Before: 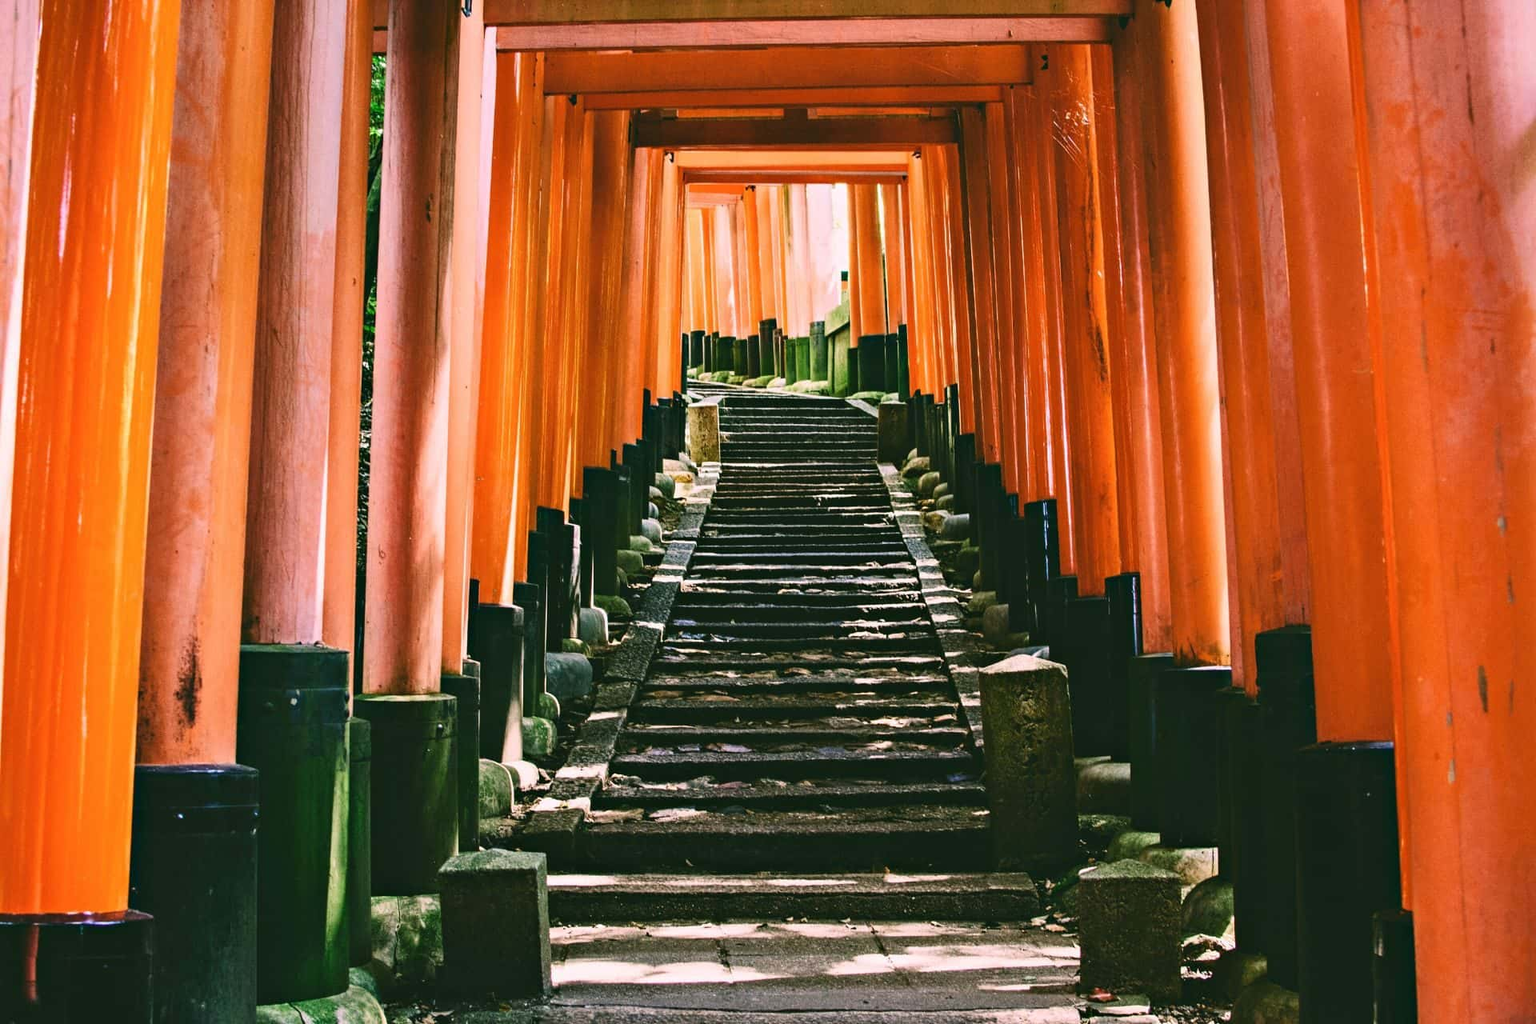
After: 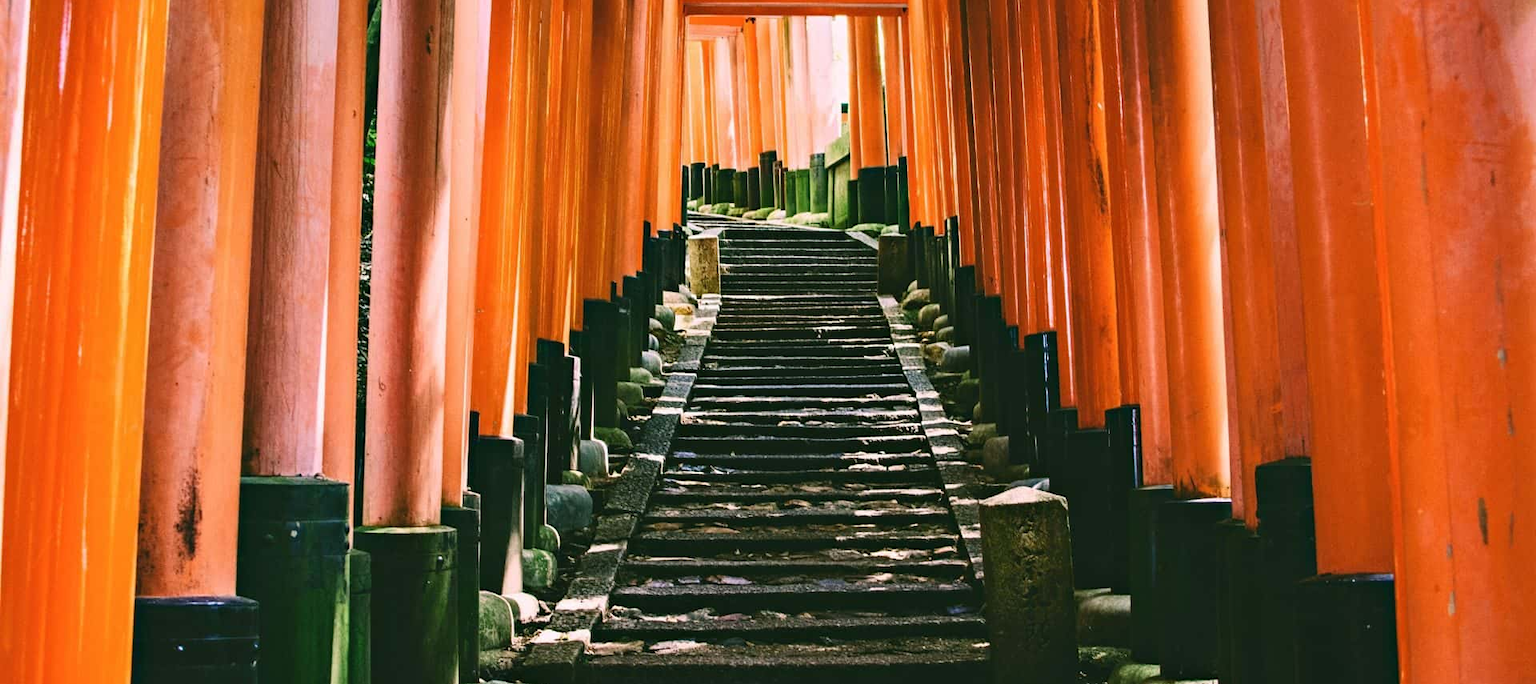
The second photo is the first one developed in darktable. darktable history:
exposure: compensate highlight preservation false
crop: top 16.464%, bottom 16.709%
